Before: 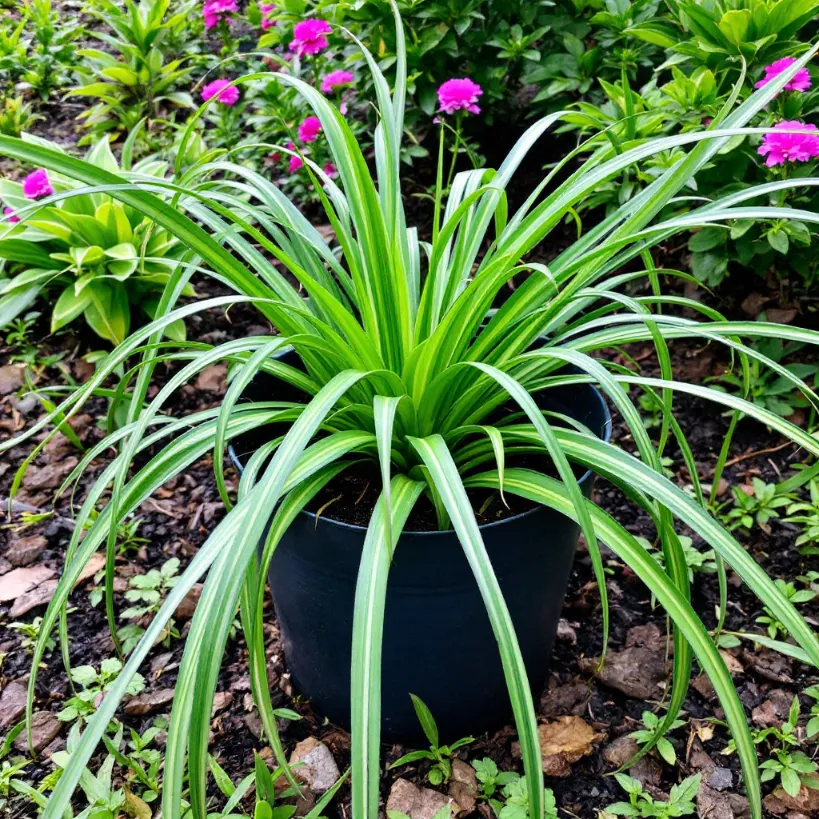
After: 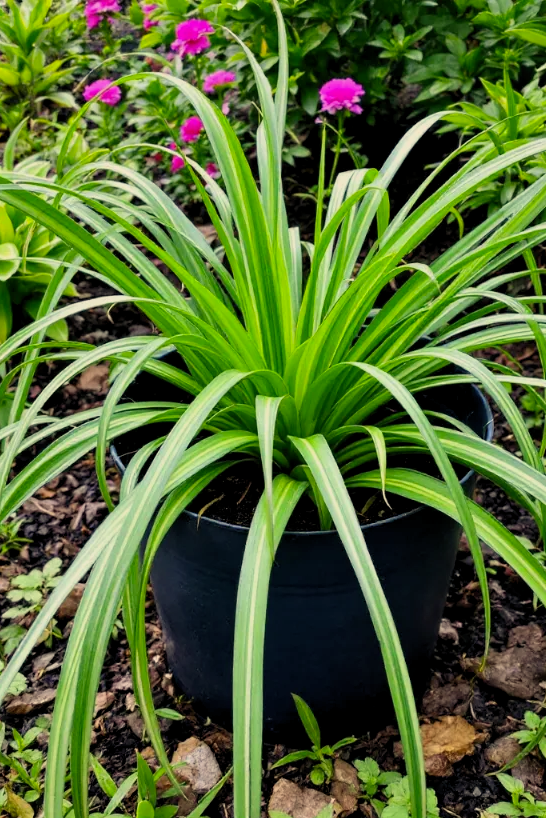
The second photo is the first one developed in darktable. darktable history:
color correction: highlights a* 1.37, highlights b* 17.76
exposure: exposure -0.306 EV, compensate highlight preservation false
levels: levels [0.018, 0.493, 1]
crop and rotate: left 14.45%, right 18.865%
